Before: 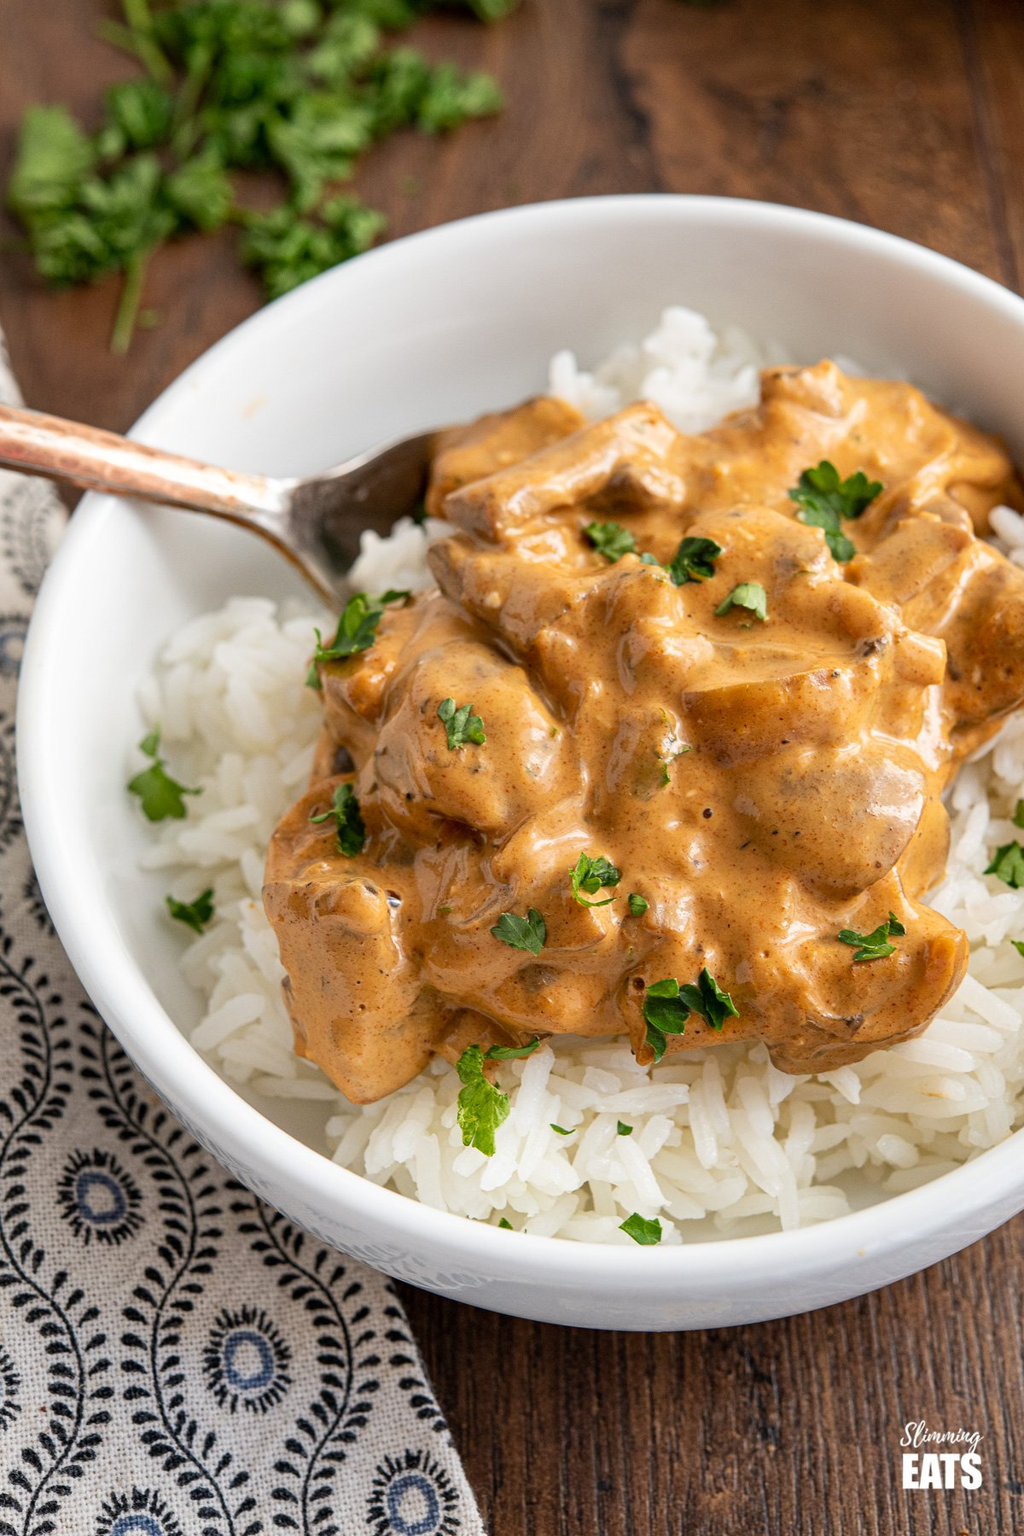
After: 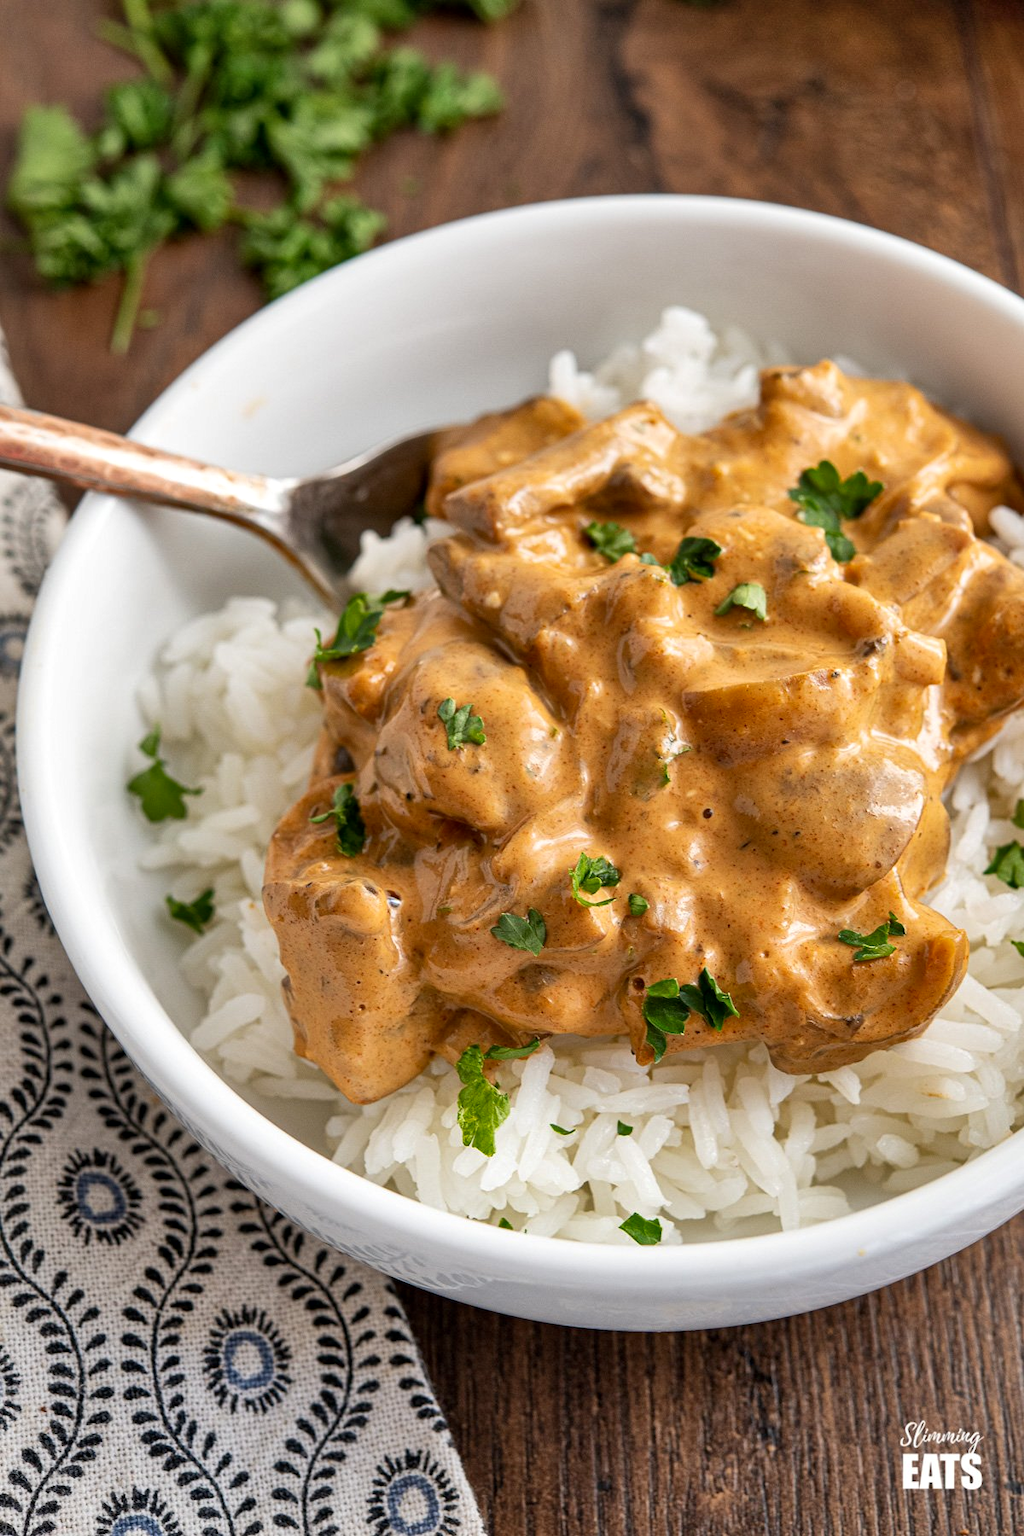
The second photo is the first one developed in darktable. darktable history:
shadows and highlights: low approximation 0.01, soften with gaussian
local contrast: mode bilateral grid, contrast 20, coarseness 50, detail 119%, midtone range 0.2
